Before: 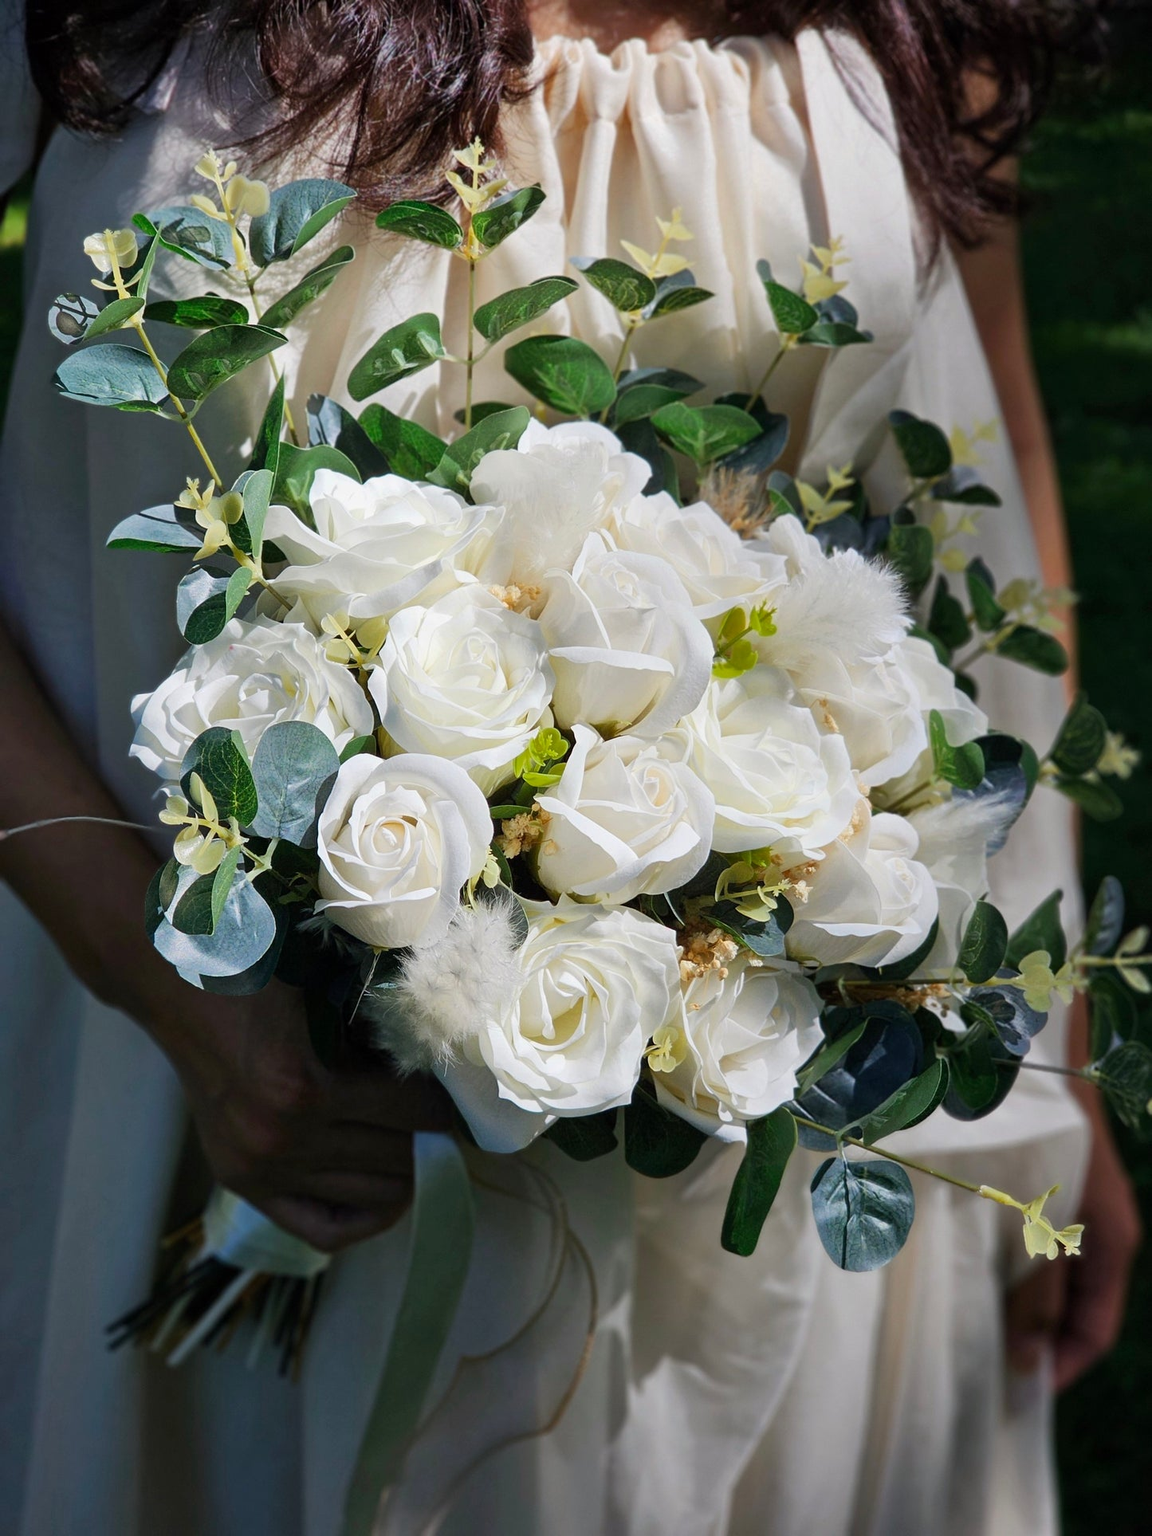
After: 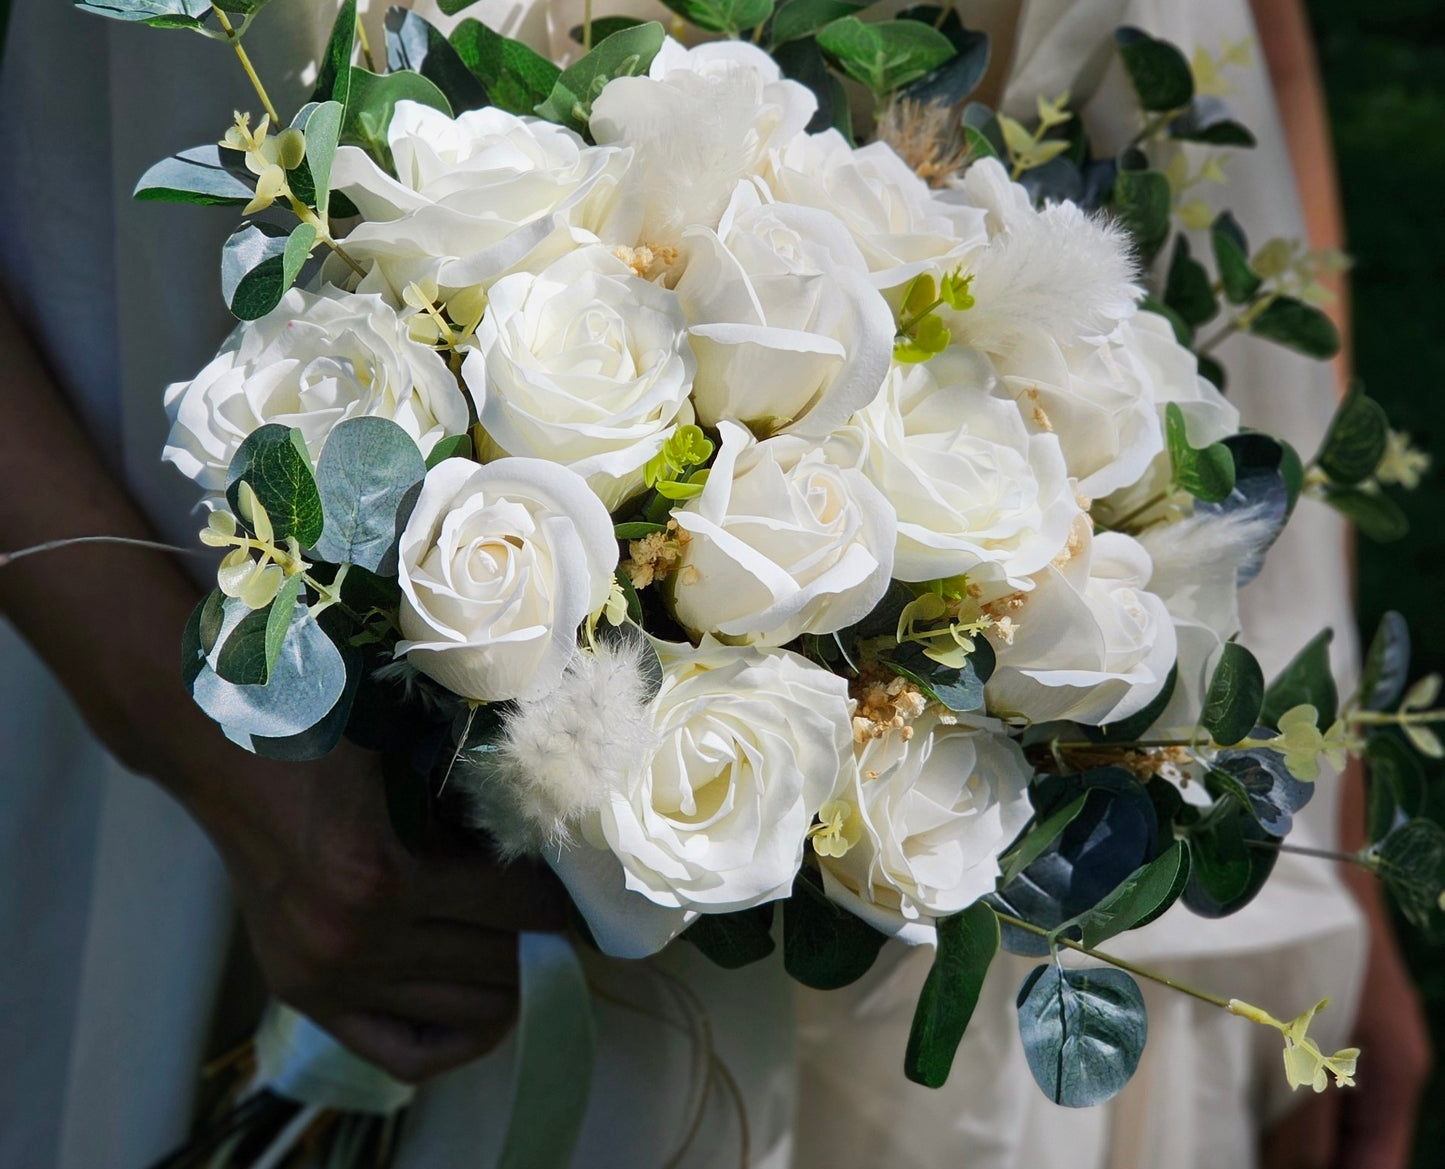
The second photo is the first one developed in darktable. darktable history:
bloom: size 3%, threshold 100%, strength 0%
crop and rotate: top 25.357%, bottom 13.942%
